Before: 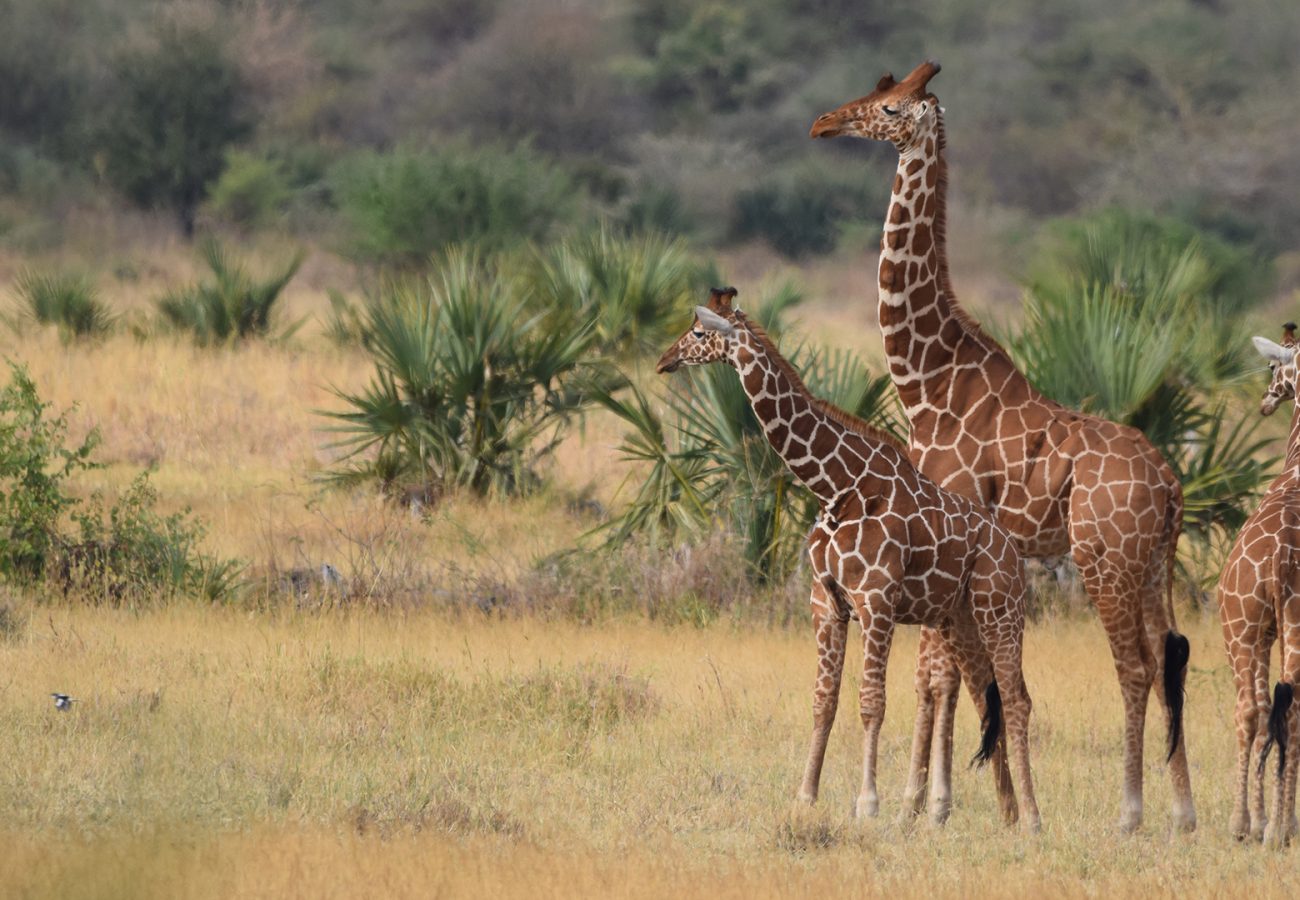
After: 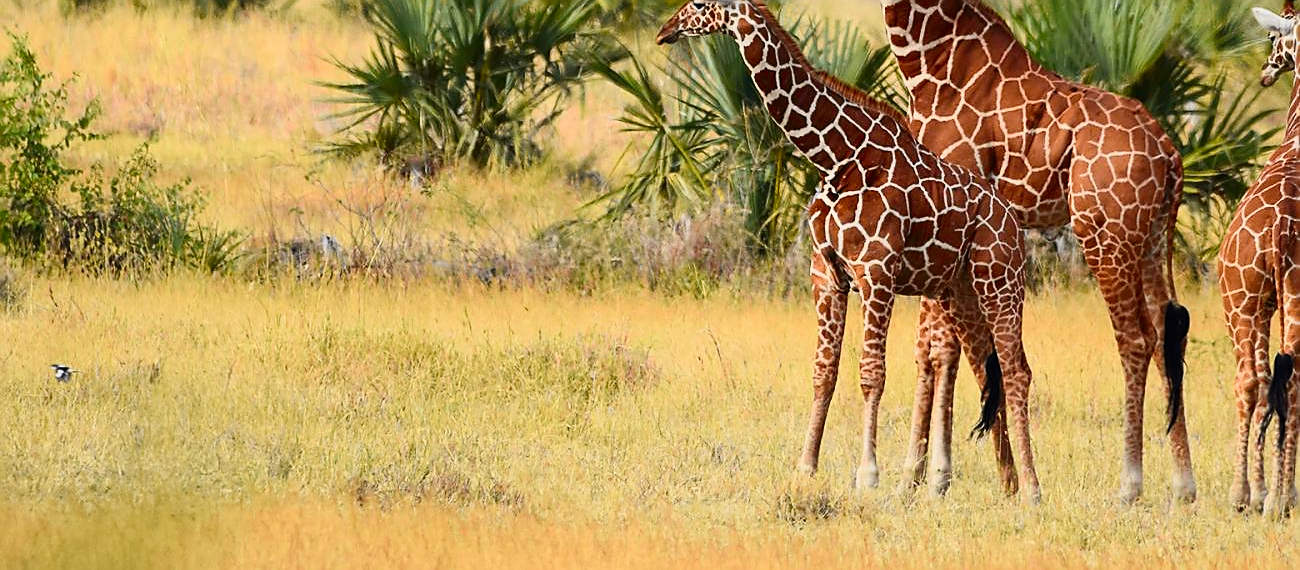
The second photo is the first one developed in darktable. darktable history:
sharpen: radius 1.405, amount 1.265, threshold 0.777
filmic rgb: black relative exposure -16 EV, white relative exposure 4.05 EV, threshold 2.96 EV, target black luminance 0%, hardness 7.65, latitude 72.59%, contrast 0.91, highlights saturation mix 10.72%, shadows ↔ highlights balance -0.377%, enable highlight reconstruction true
crop and rotate: top 36.66%
tone curve: curves: ch0 [(0, 0) (0.187, 0.12) (0.384, 0.363) (0.577, 0.681) (0.735, 0.881) (0.864, 0.959) (1, 0.987)]; ch1 [(0, 0) (0.402, 0.36) (0.476, 0.466) (0.501, 0.501) (0.518, 0.514) (0.564, 0.614) (0.614, 0.664) (0.741, 0.829) (1, 1)]; ch2 [(0, 0) (0.429, 0.387) (0.483, 0.481) (0.503, 0.501) (0.522, 0.533) (0.564, 0.605) (0.615, 0.697) (0.702, 0.774) (1, 0.895)], color space Lab, independent channels, preserve colors none
